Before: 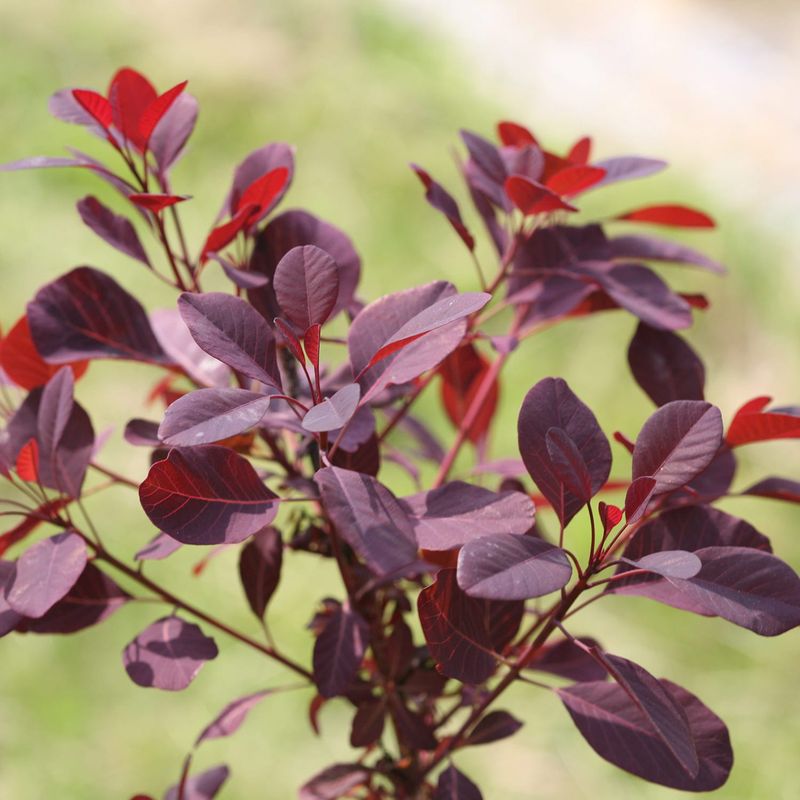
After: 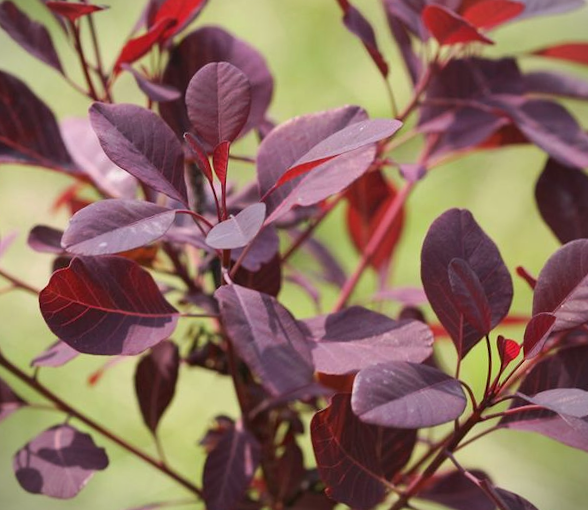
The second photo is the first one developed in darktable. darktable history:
crop and rotate: angle -3.37°, left 9.79%, top 20.73%, right 12.42%, bottom 11.82%
tone curve: curves: ch0 [(0, 0) (0.003, 0.003) (0.011, 0.011) (0.025, 0.024) (0.044, 0.044) (0.069, 0.068) (0.1, 0.098) (0.136, 0.133) (0.177, 0.174) (0.224, 0.22) (0.277, 0.272) (0.335, 0.329) (0.399, 0.392) (0.468, 0.46) (0.543, 0.546) (0.623, 0.626) (0.709, 0.711) (0.801, 0.802) (0.898, 0.898) (1, 1)], preserve colors none
vignetting: fall-off start 100%, fall-off radius 64.94%, automatic ratio true, unbound false
